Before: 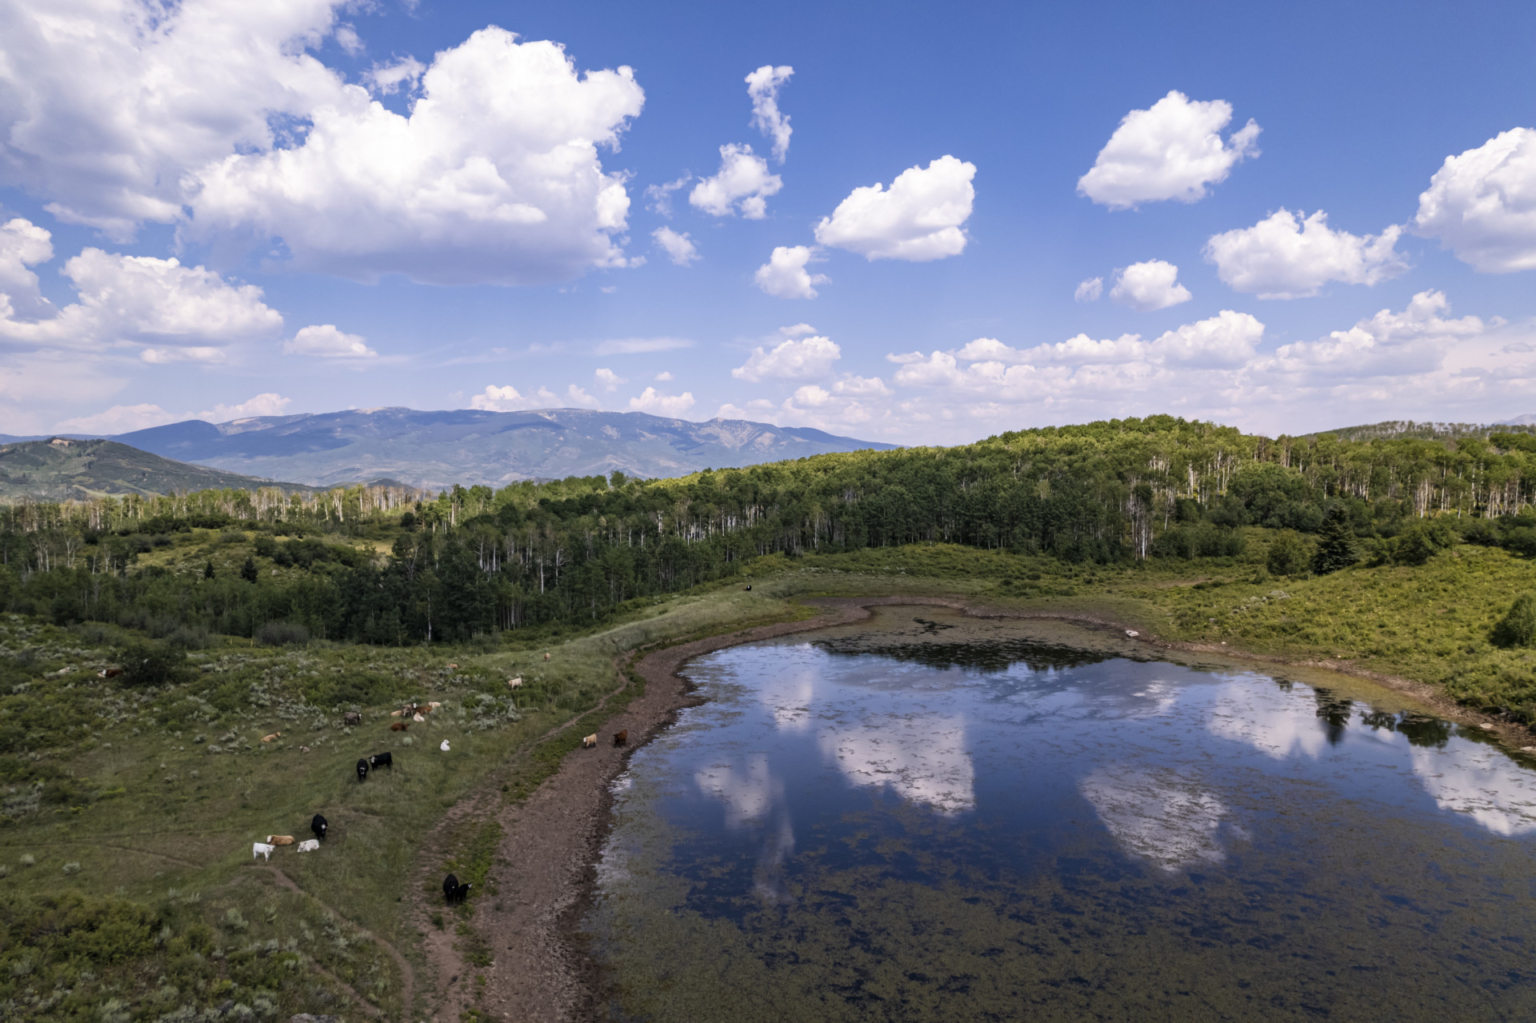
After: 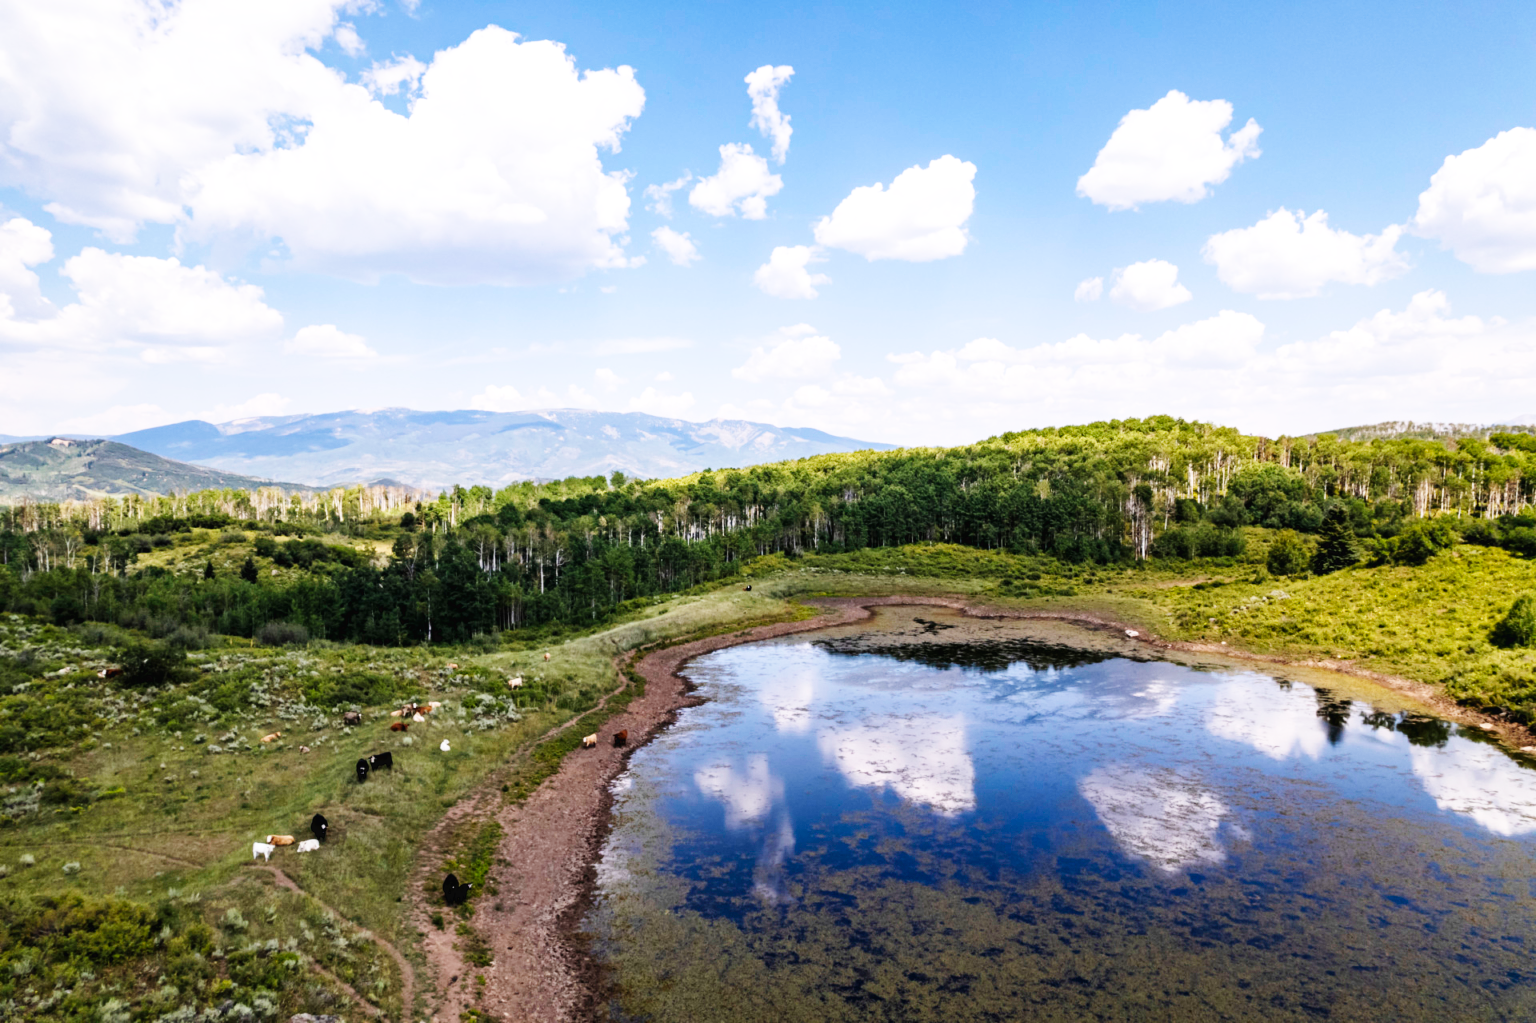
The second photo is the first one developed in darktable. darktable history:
base curve: curves: ch0 [(0, 0.003) (0.001, 0.002) (0.006, 0.004) (0.02, 0.022) (0.048, 0.086) (0.094, 0.234) (0.162, 0.431) (0.258, 0.629) (0.385, 0.8) (0.548, 0.918) (0.751, 0.988) (1, 1)], preserve colors none
tone equalizer: on, module defaults
